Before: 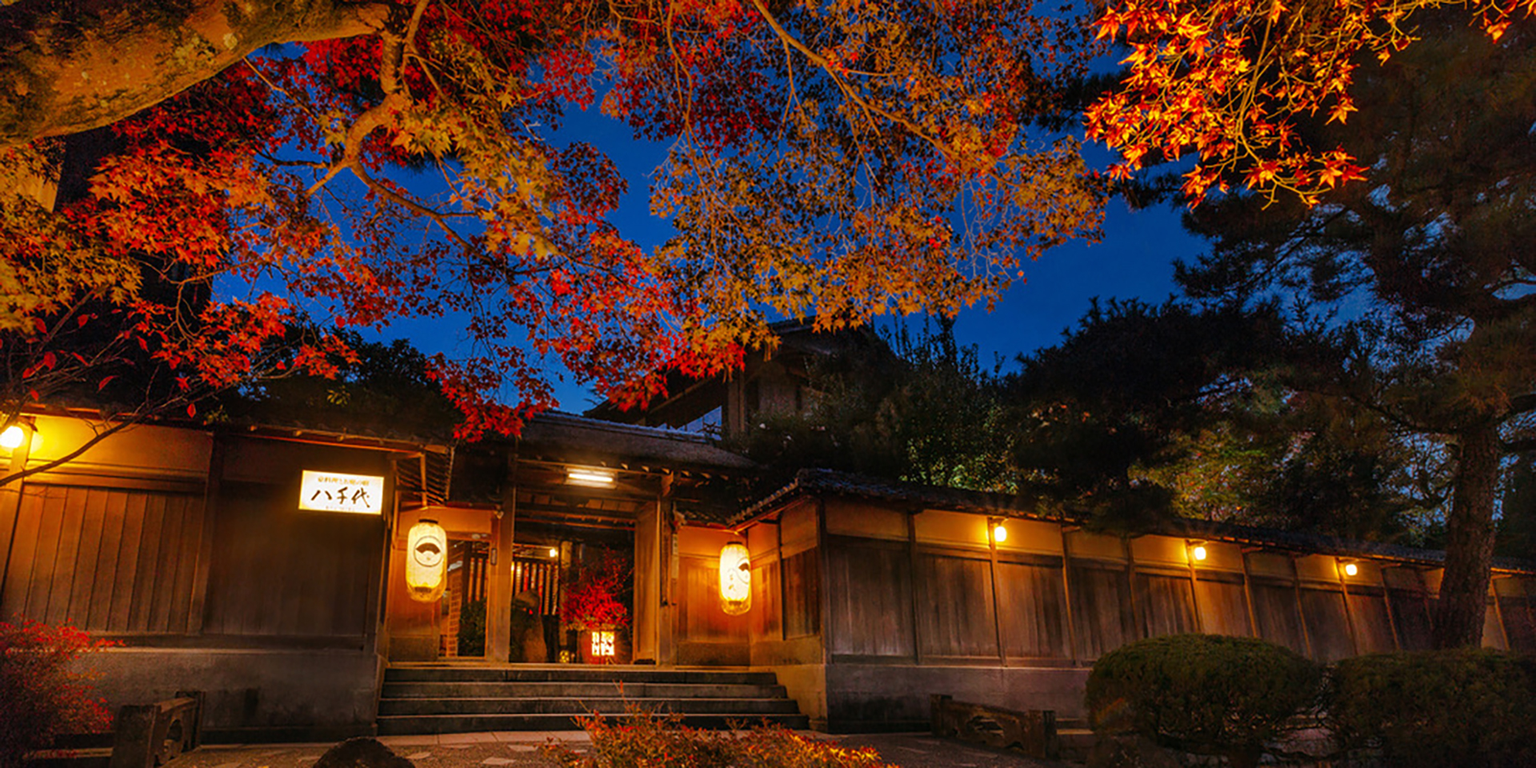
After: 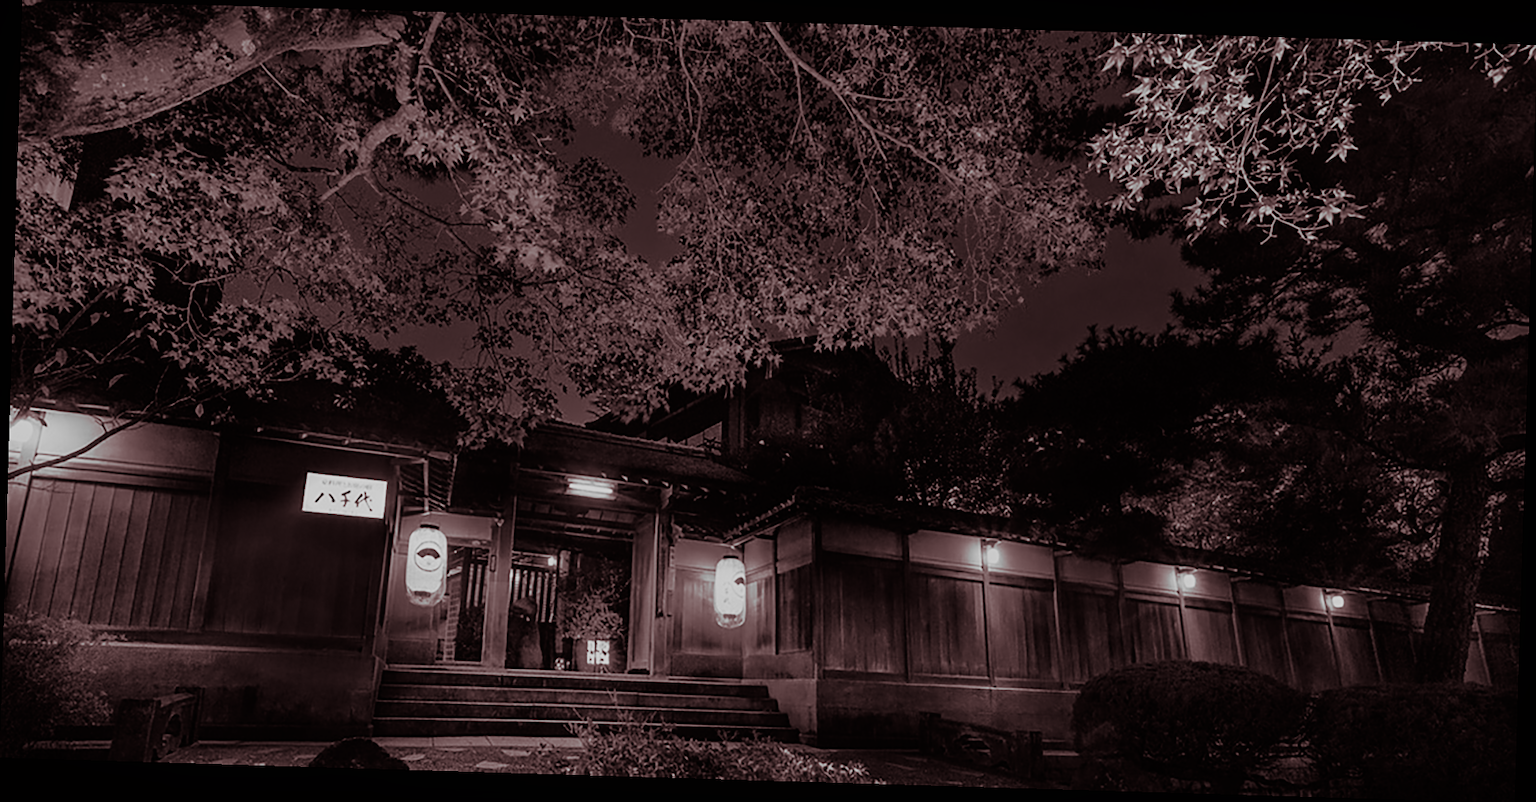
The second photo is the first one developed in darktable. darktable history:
tone equalizer: on, module defaults
color balance rgb: perceptual saturation grading › global saturation 20%, global vibrance 20%
split-toning: shadows › saturation 0.41, highlights › saturation 0, compress 33.55%
contrast equalizer: octaves 7, y [[0.6 ×6], [0.55 ×6], [0 ×6], [0 ×6], [0 ×6]], mix -0.3
sharpen: on, module defaults
sigmoid: skew -0.2, preserve hue 0%, red attenuation 0.1, red rotation 0.035, green attenuation 0.1, green rotation -0.017, blue attenuation 0.15, blue rotation -0.052, base primaries Rec2020
rotate and perspective: rotation 1.72°, automatic cropping off
monochrome: a 26.22, b 42.67, size 0.8
